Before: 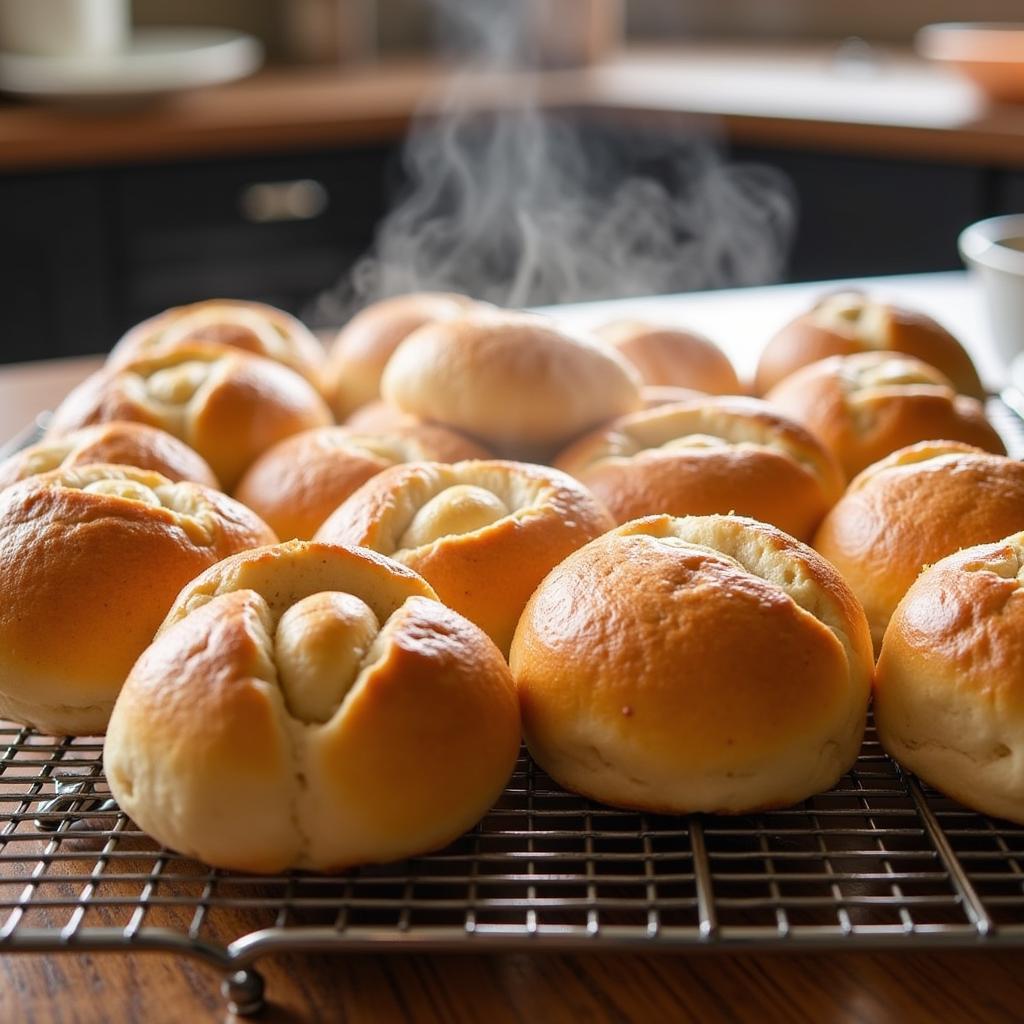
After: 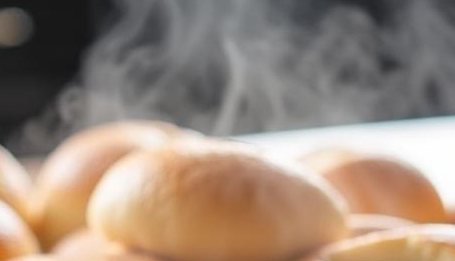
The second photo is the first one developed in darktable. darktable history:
crop: left 28.798%, top 16.814%, right 26.684%, bottom 57.66%
shadows and highlights: shadows 3.11, highlights -19.23, soften with gaussian
